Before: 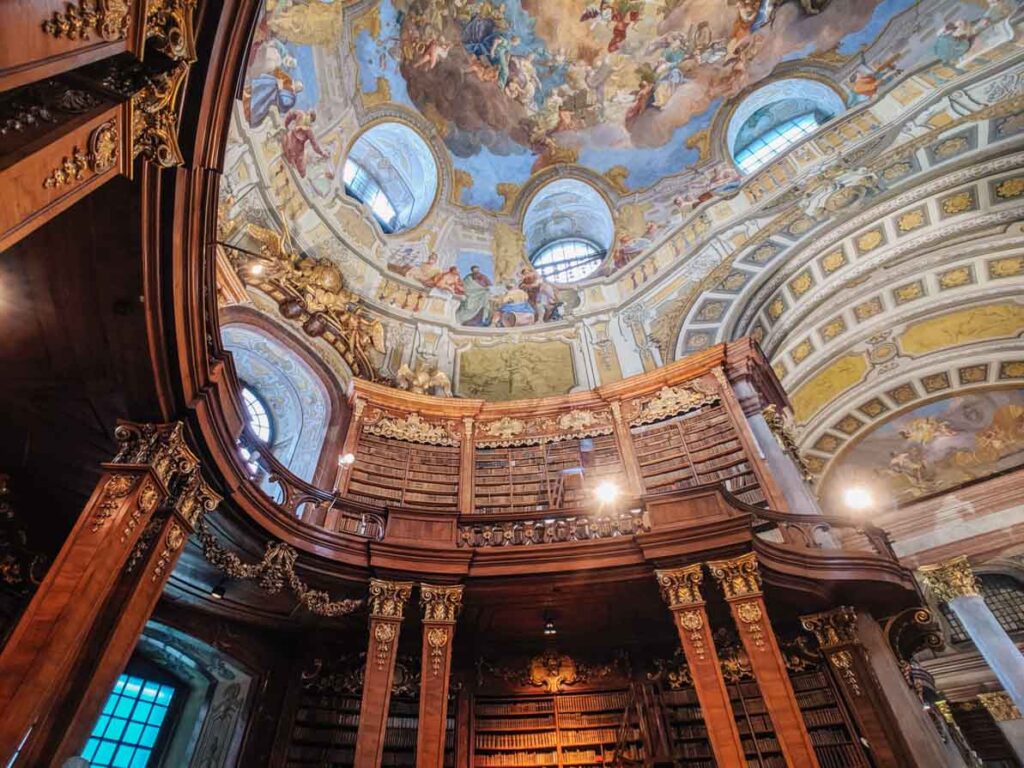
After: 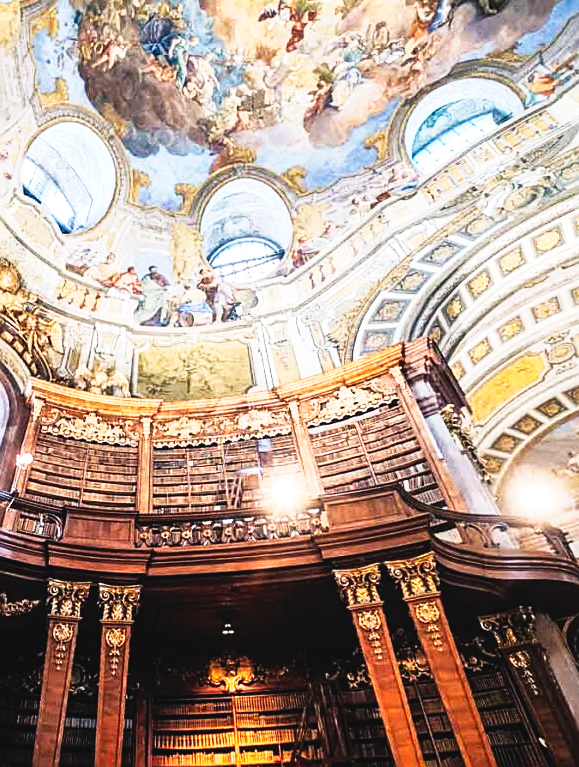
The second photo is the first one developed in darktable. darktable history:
tone equalizer: -8 EV -0.423 EV, -7 EV -0.387 EV, -6 EV -0.306 EV, -5 EV -0.217 EV, -3 EV 0.25 EV, -2 EV 0.337 EV, -1 EV 0.367 EV, +0 EV 0.446 EV
sharpen: on, module defaults
color balance rgb: shadows lift › chroma 5.751%, shadows lift › hue 237.81°, perceptual saturation grading › global saturation 0.062%, perceptual brilliance grading › global brilliance 15.77%, perceptual brilliance grading › shadows -35.699%
tone curve: curves: ch0 [(0, 0.039) (0.104, 0.094) (0.285, 0.301) (0.673, 0.796) (0.845, 0.932) (0.994, 0.971)]; ch1 [(0, 0) (0.356, 0.385) (0.424, 0.405) (0.498, 0.502) (0.586, 0.57) (0.657, 0.642) (1, 1)]; ch2 [(0, 0) (0.424, 0.438) (0.46, 0.453) (0.515, 0.505) (0.557, 0.57) (0.612, 0.583) (0.722, 0.67) (1, 1)], preserve colors none
crop: left 31.537%, top 0.014%, right 11.882%
